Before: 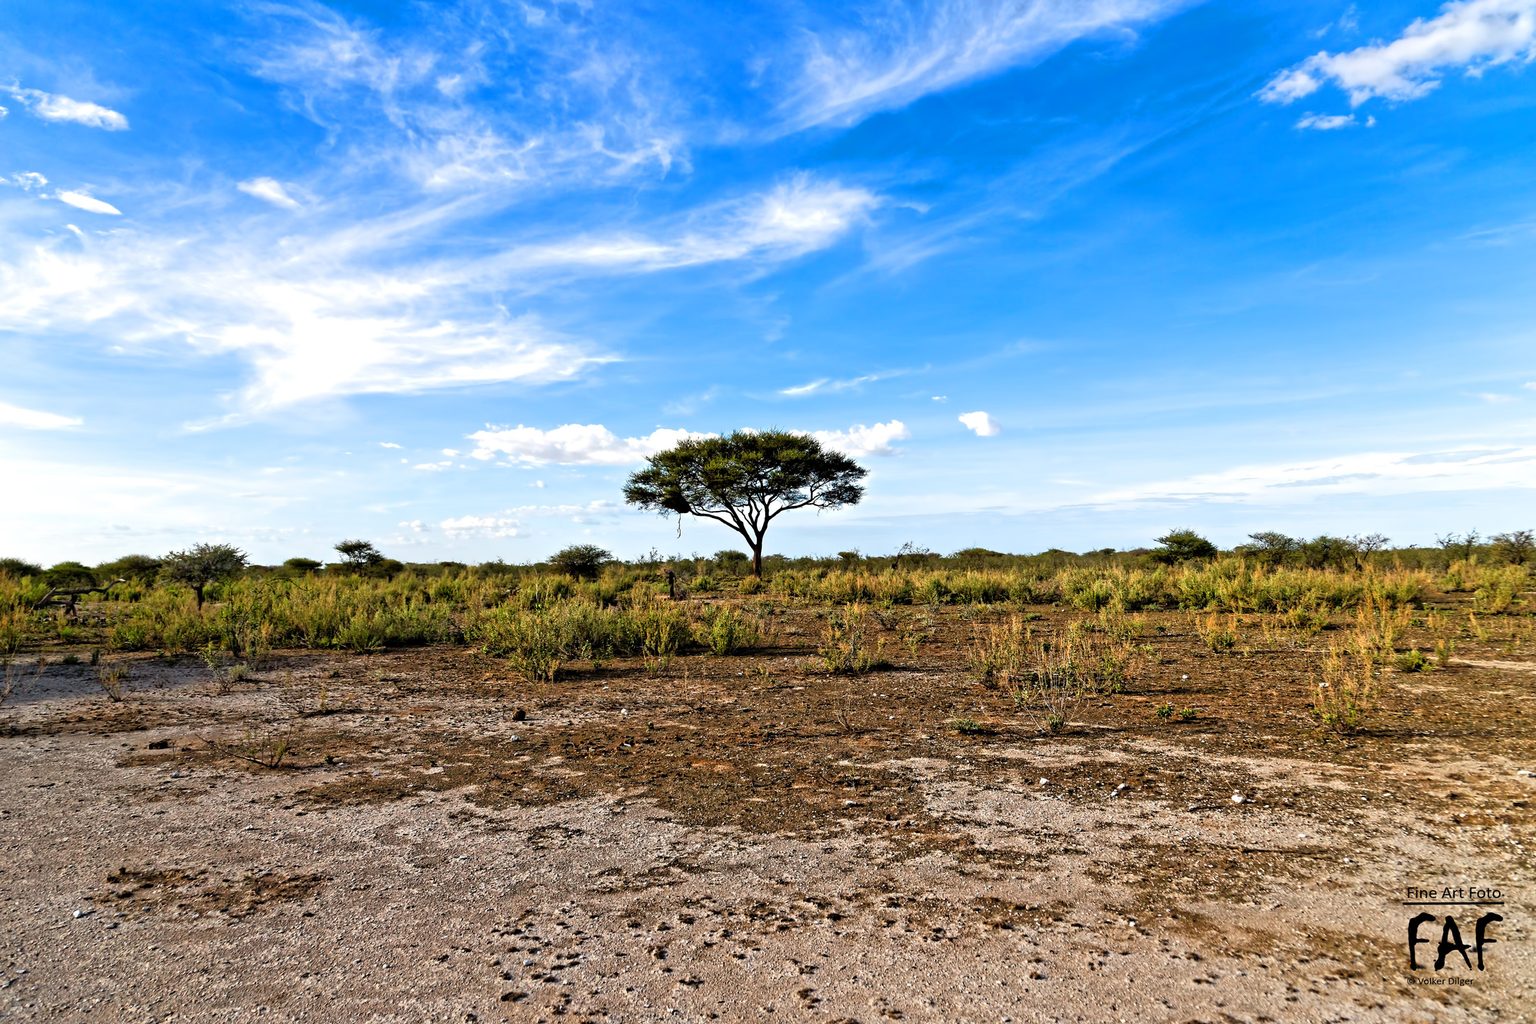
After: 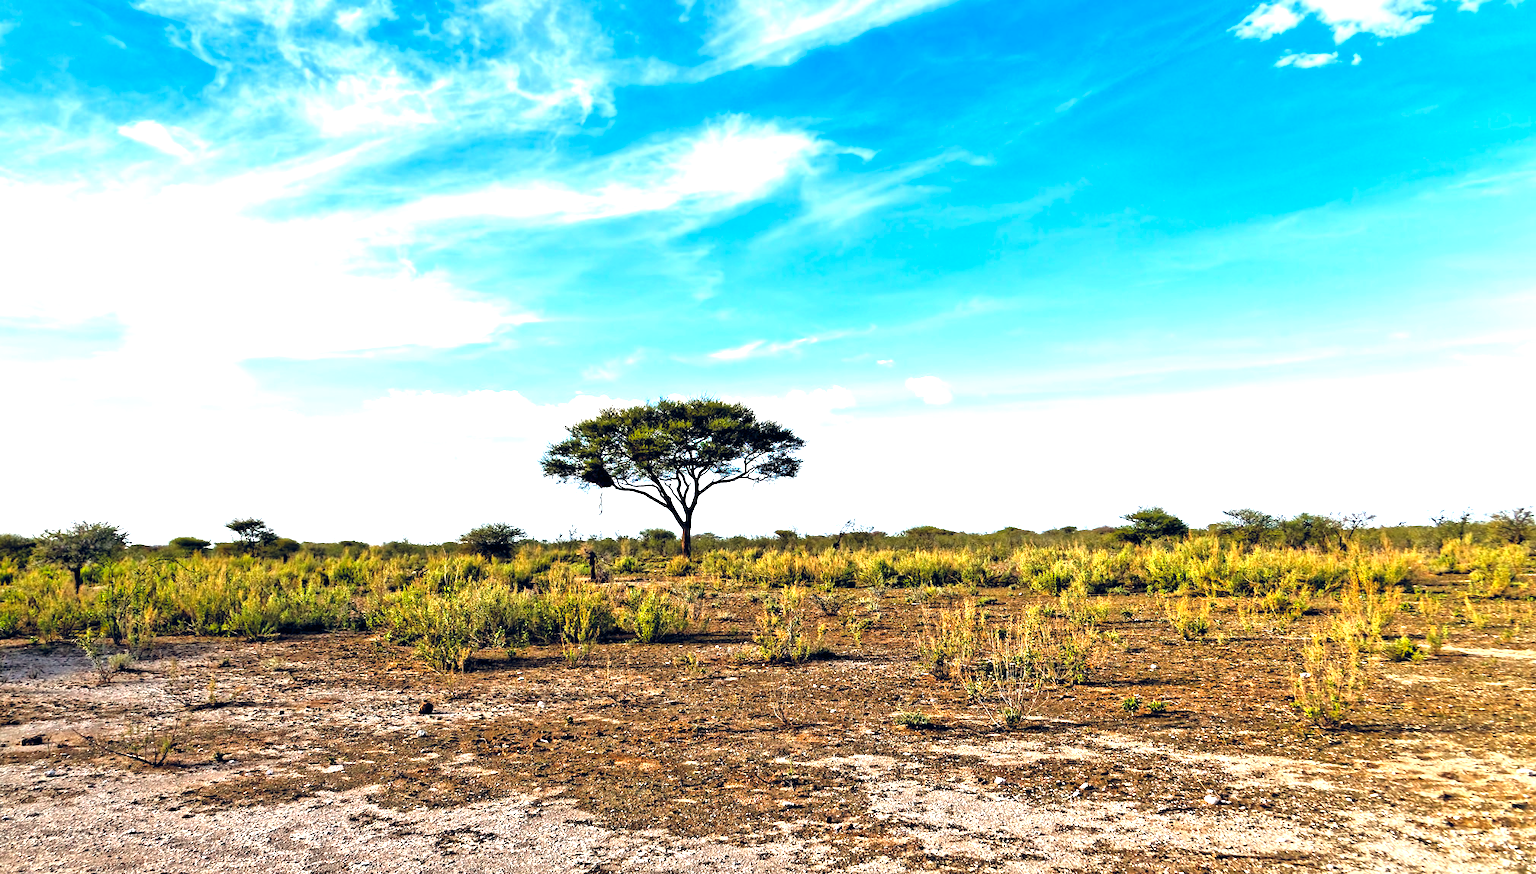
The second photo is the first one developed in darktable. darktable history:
crop: left 8.429%, top 6.548%, bottom 15.247%
color balance rgb: shadows lift › chroma 1.017%, shadows lift › hue 241.38°, global offset › chroma 0.131%, global offset › hue 253.57°, perceptual saturation grading › global saturation 10.33%, global vibrance 8.3%
exposure: black level correction 0, exposure 1.097 EV, compensate exposure bias true, compensate highlight preservation false
